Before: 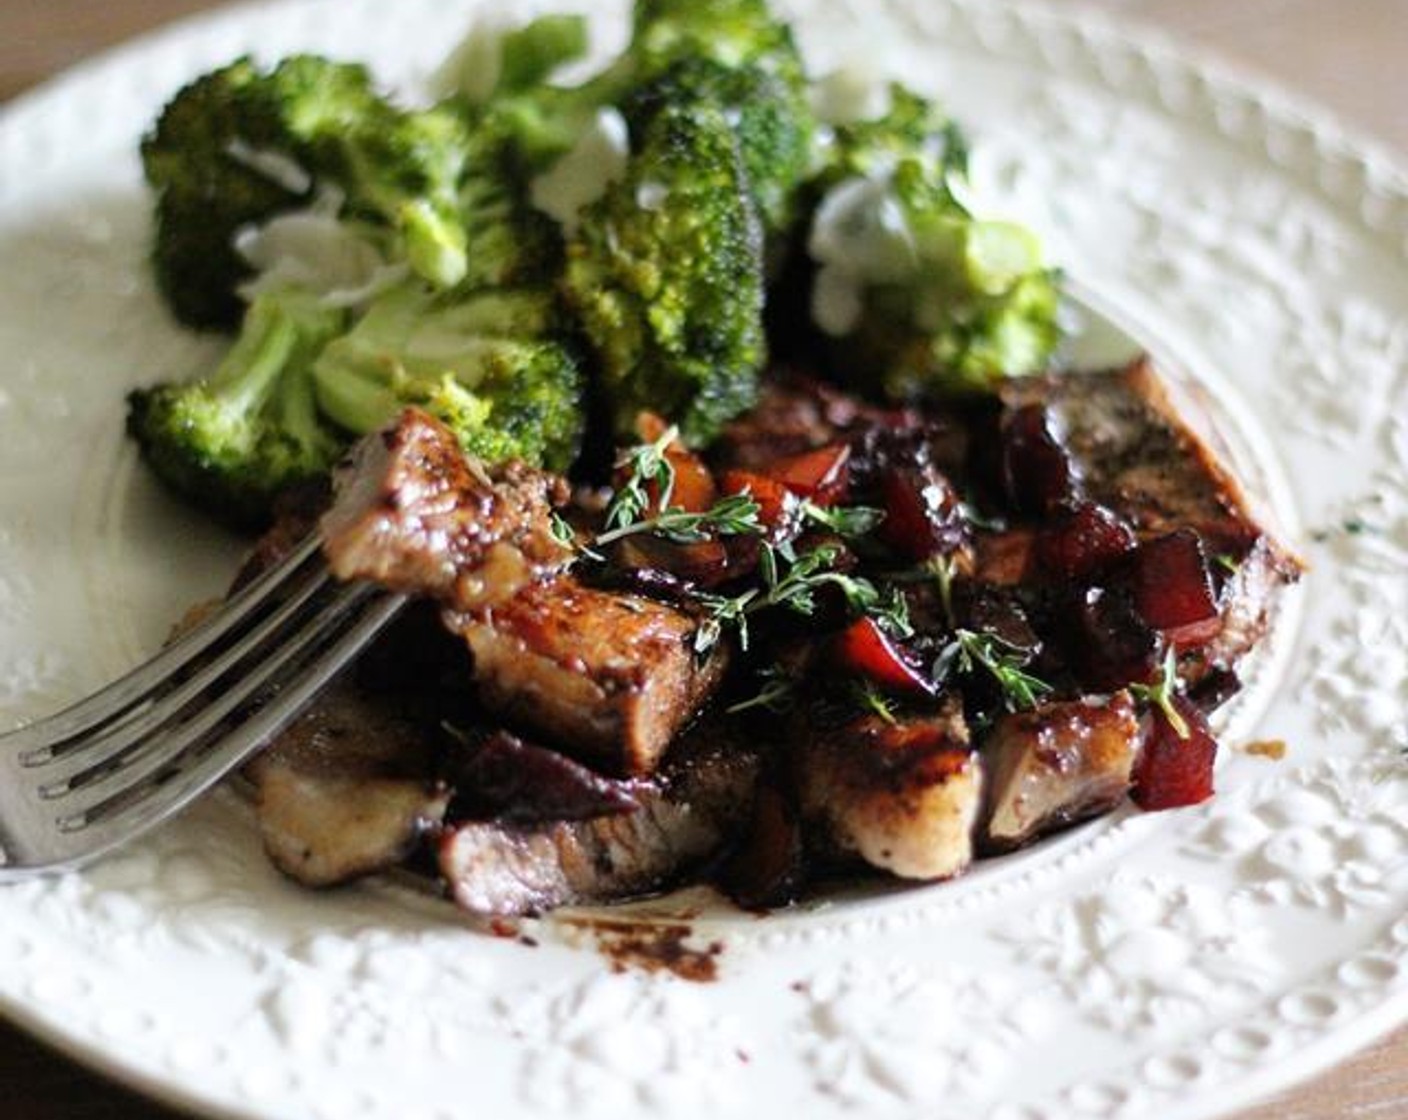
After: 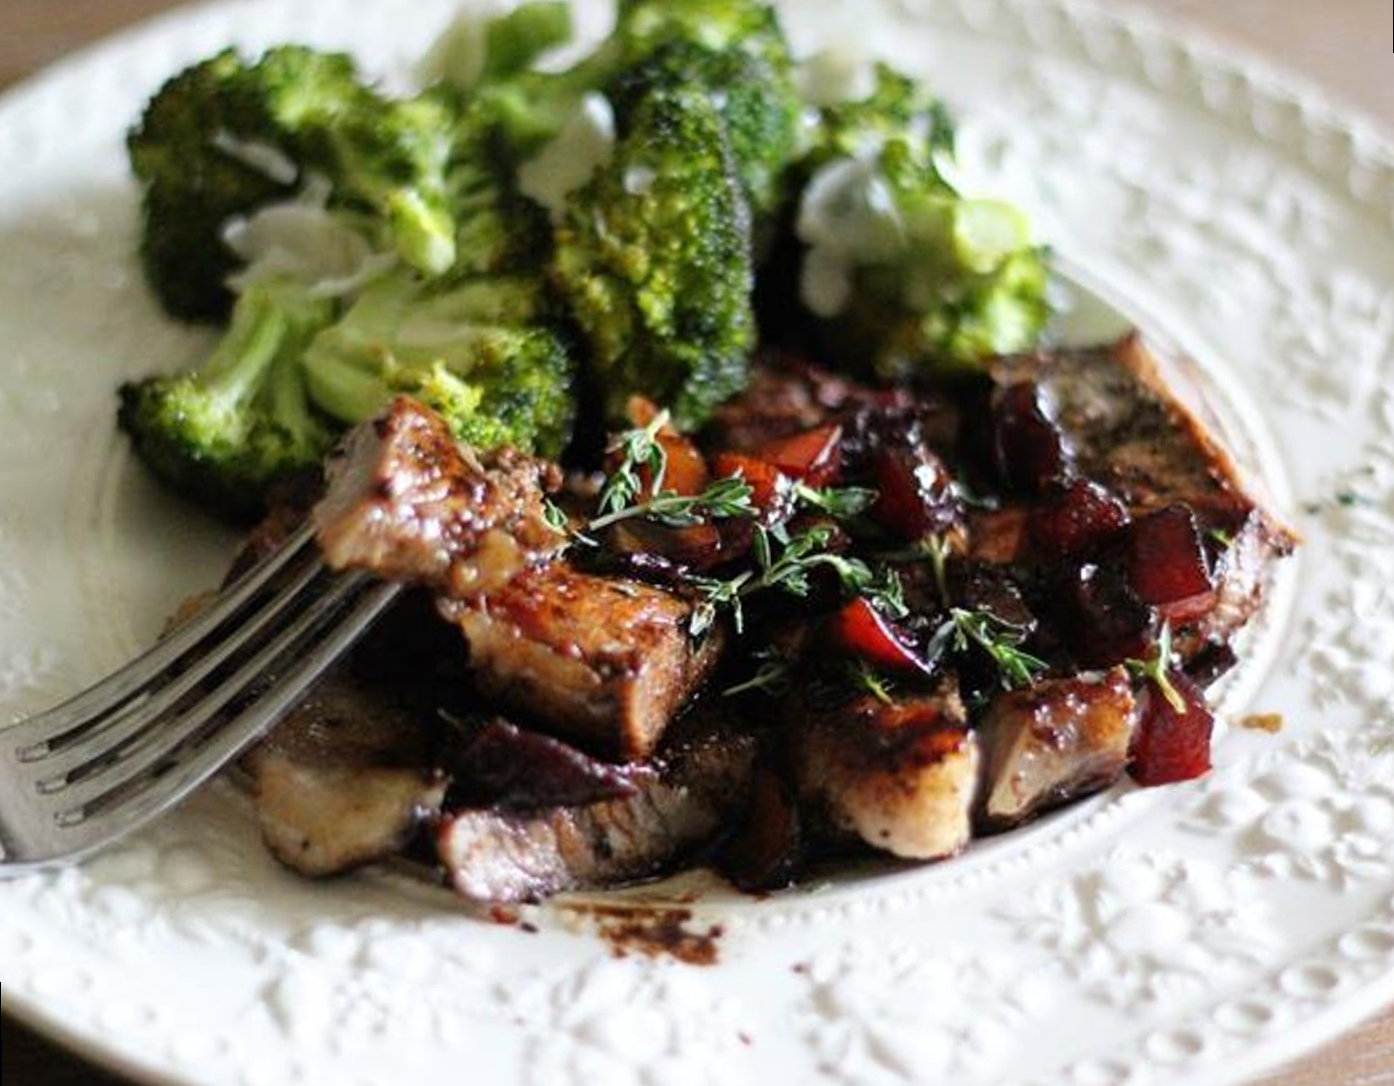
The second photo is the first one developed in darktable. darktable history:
rotate and perspective: rotation -1°, crop left 0.011, crop right 0.989, crop top 0.025, crop bottom 0.975
tone equalizer: on, module defaults
